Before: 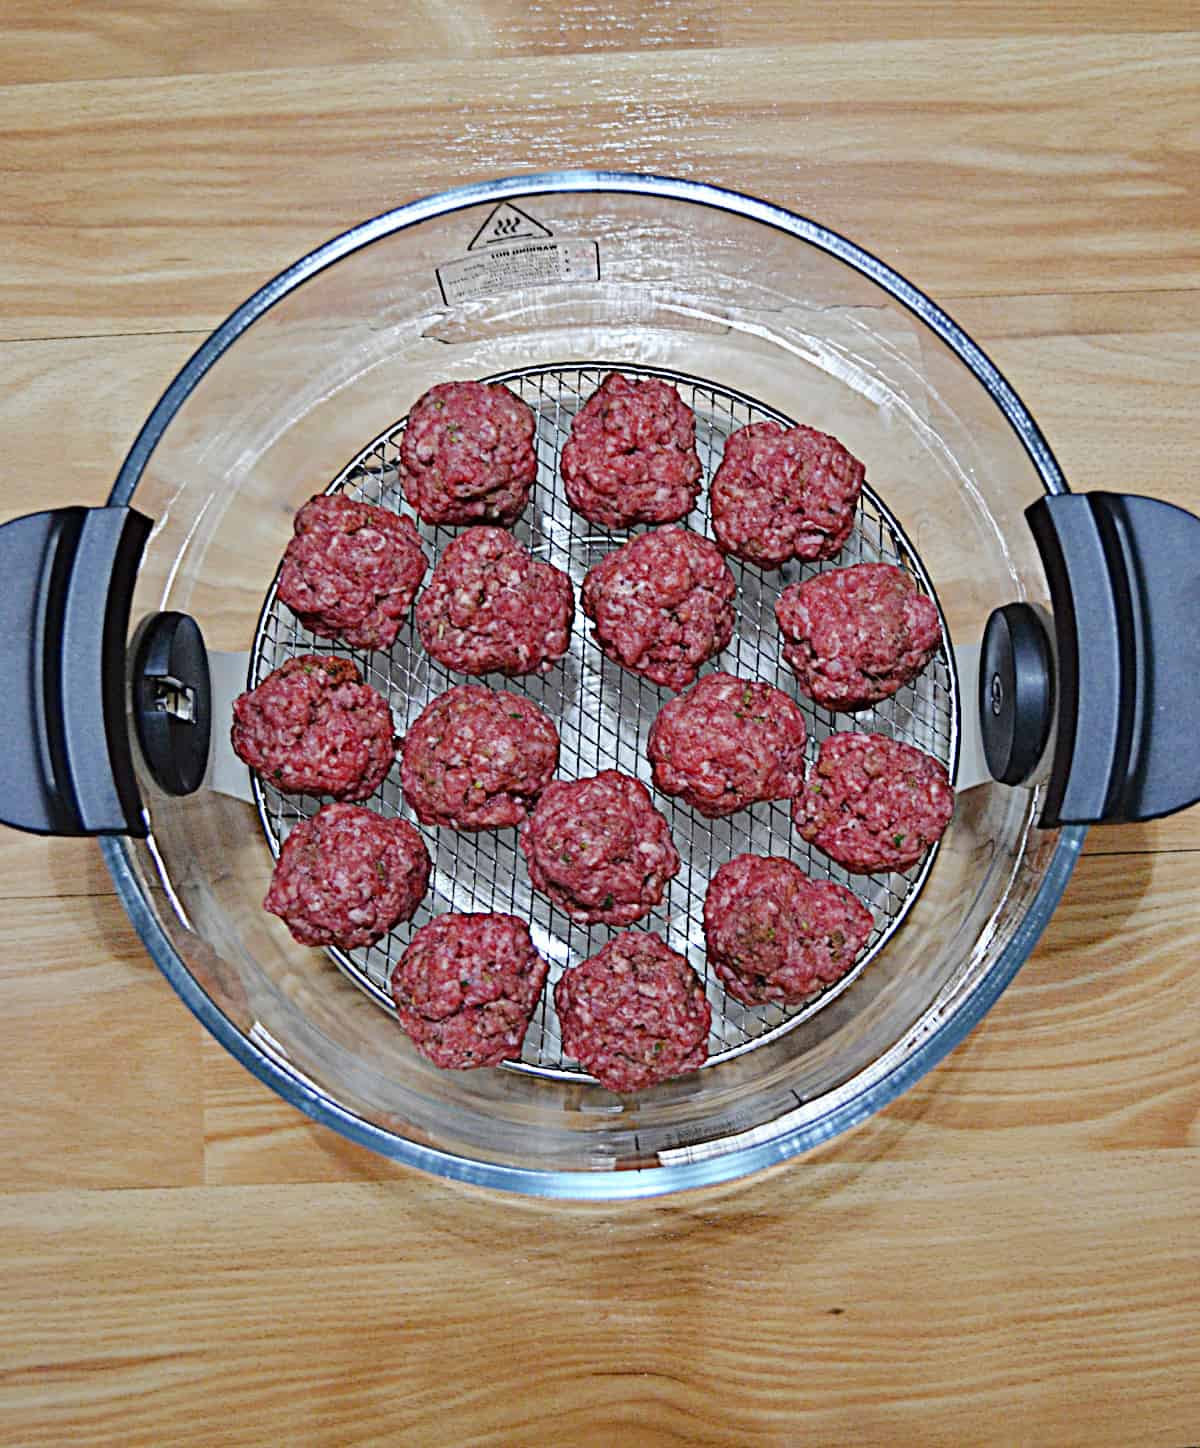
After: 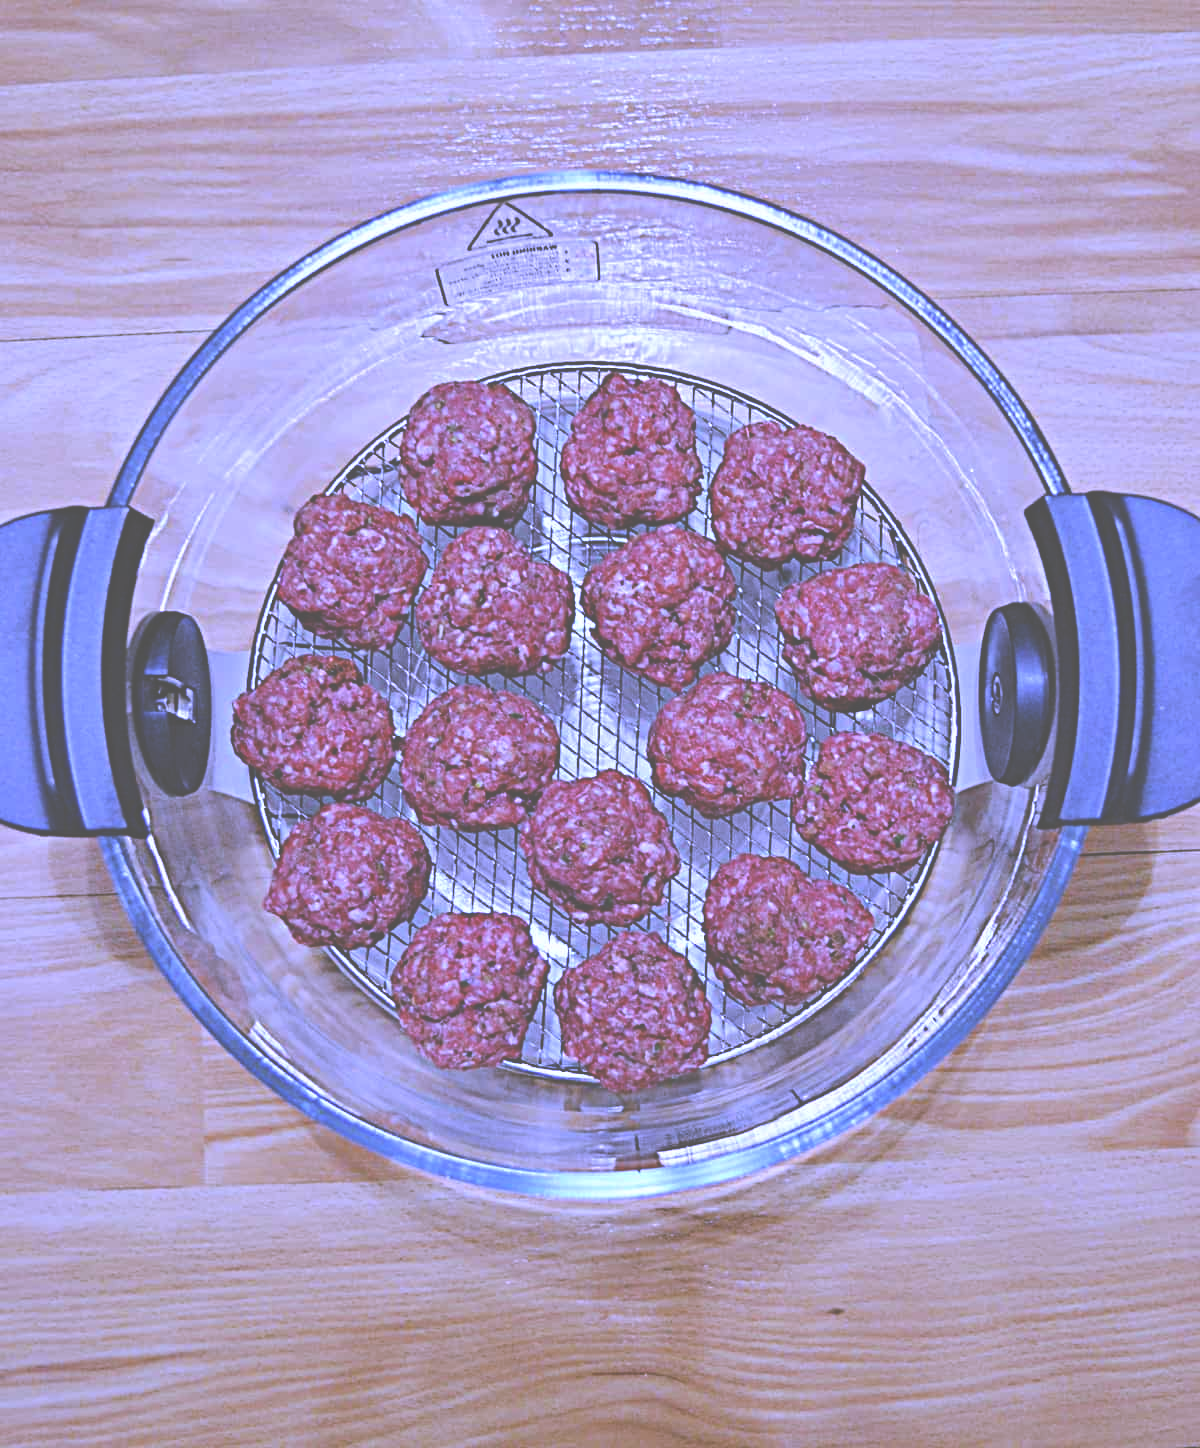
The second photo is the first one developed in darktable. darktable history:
white balance: red 0.98, blue 1.61
exposure: black level correction -0.087, compensate highlight preservation false
